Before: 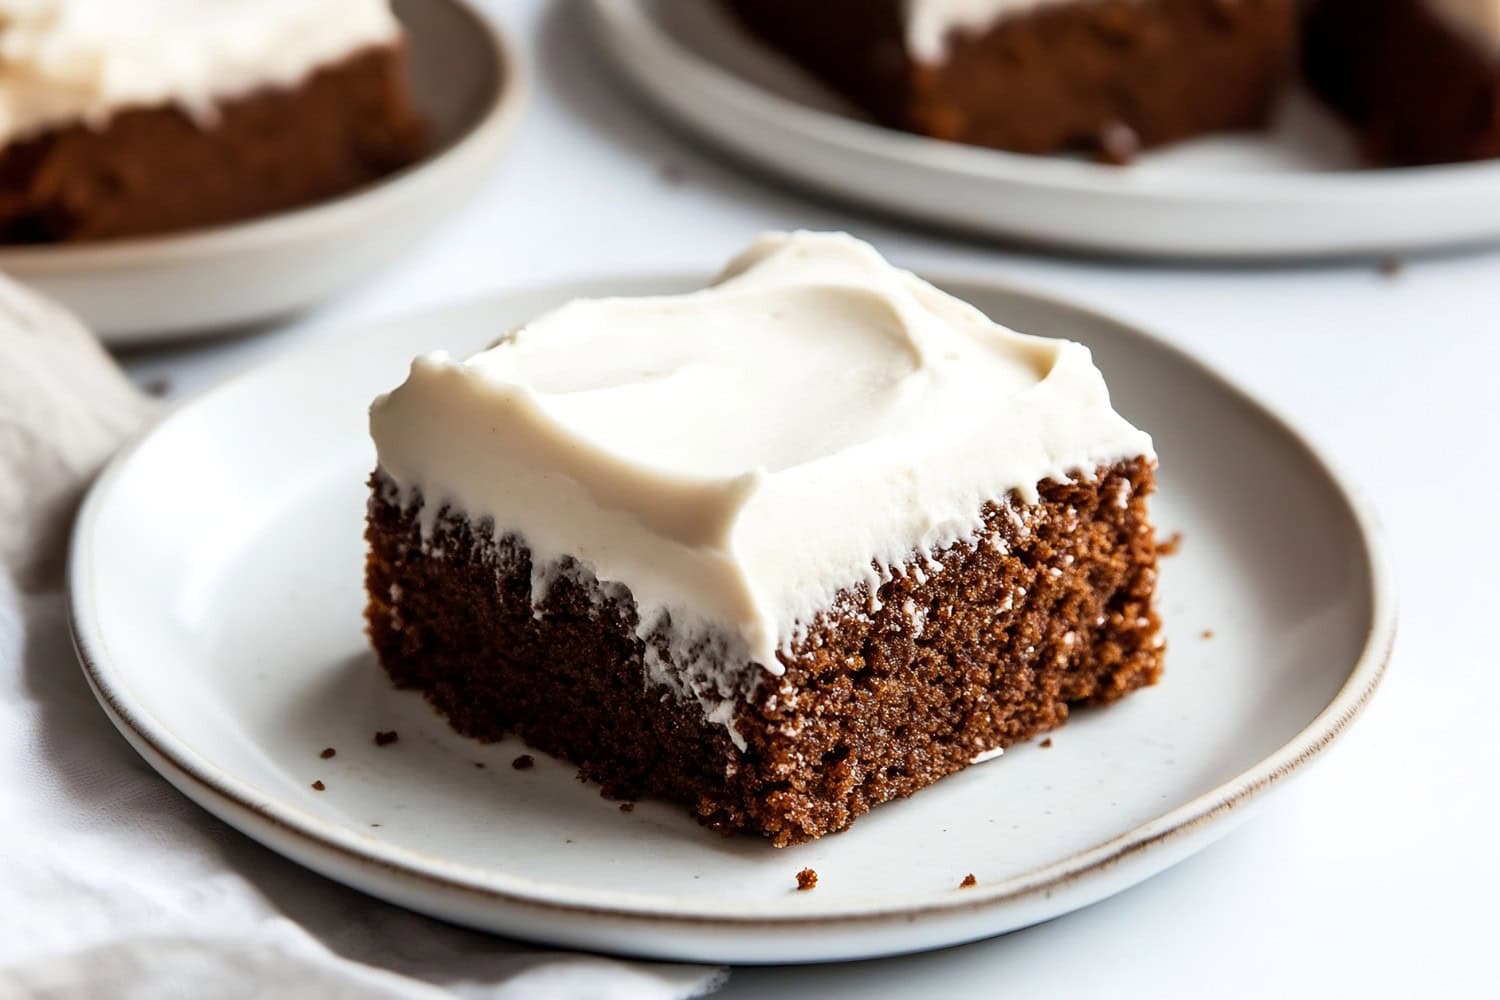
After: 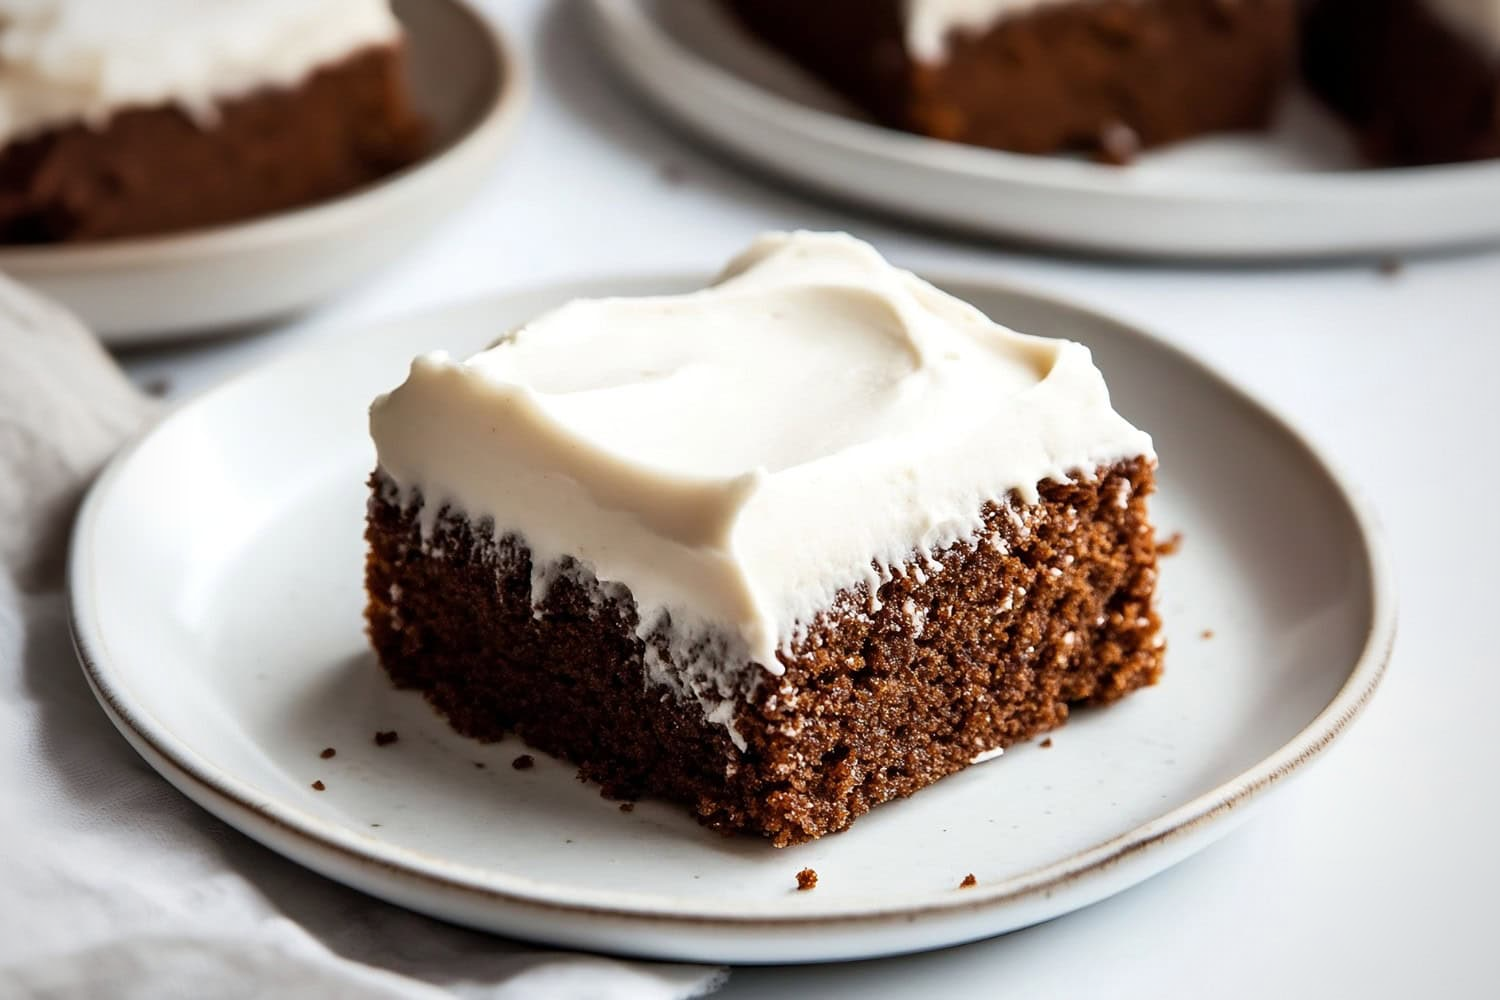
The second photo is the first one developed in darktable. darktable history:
vignetting: fall-off start 74.37%, fall-off radius 65.71%
